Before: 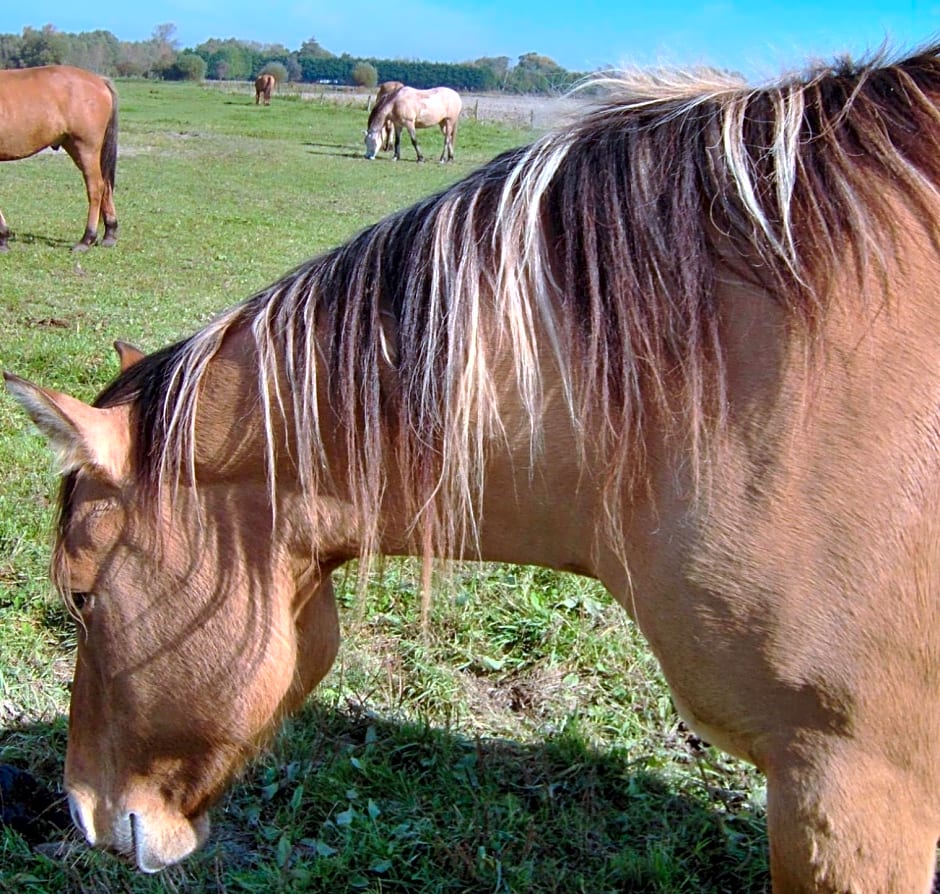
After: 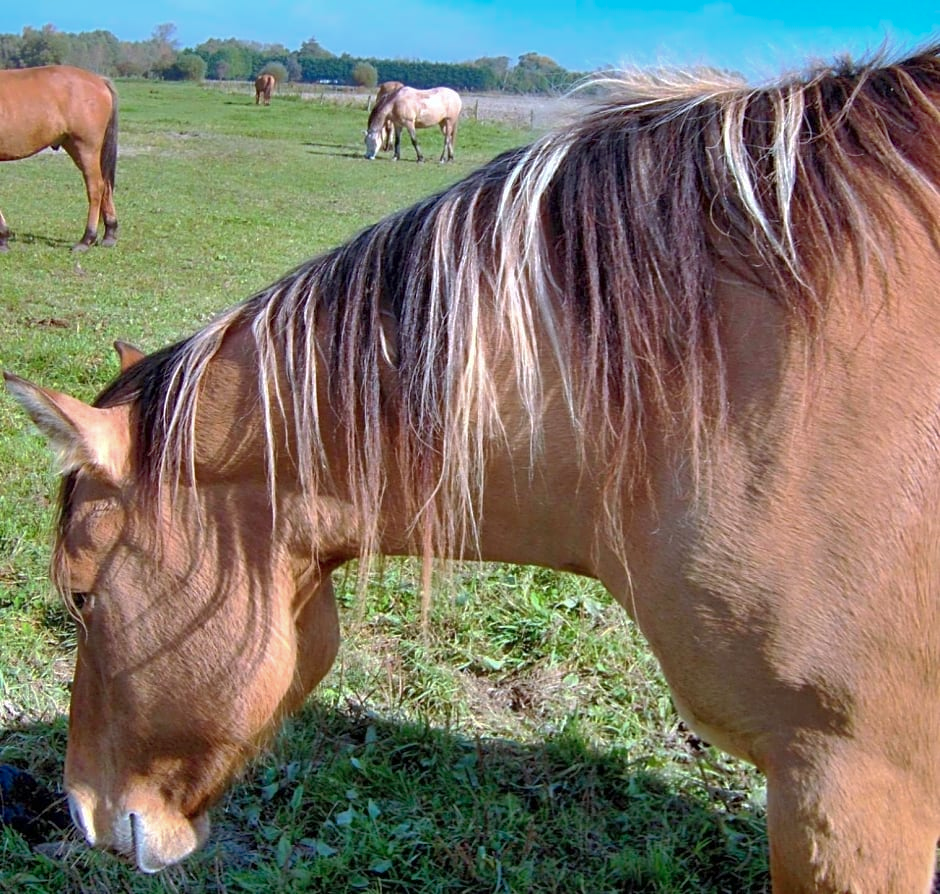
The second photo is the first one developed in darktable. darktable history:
shadows and highlights: shadows color adjustment 97.99%, highlights color adjustment 57.74%
